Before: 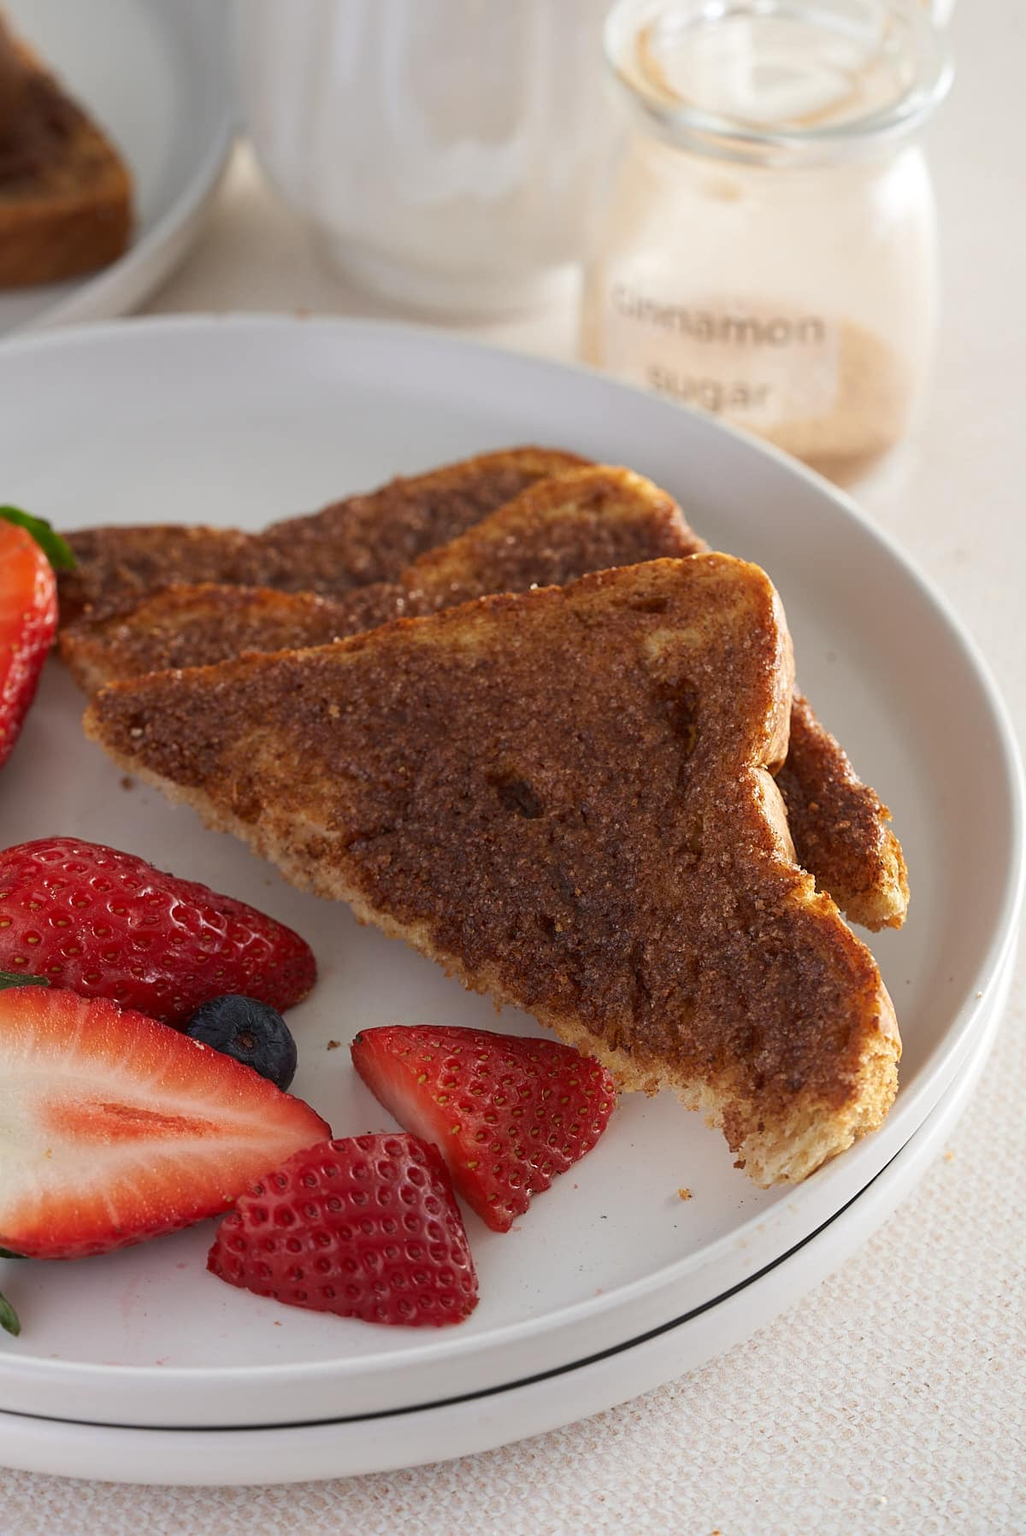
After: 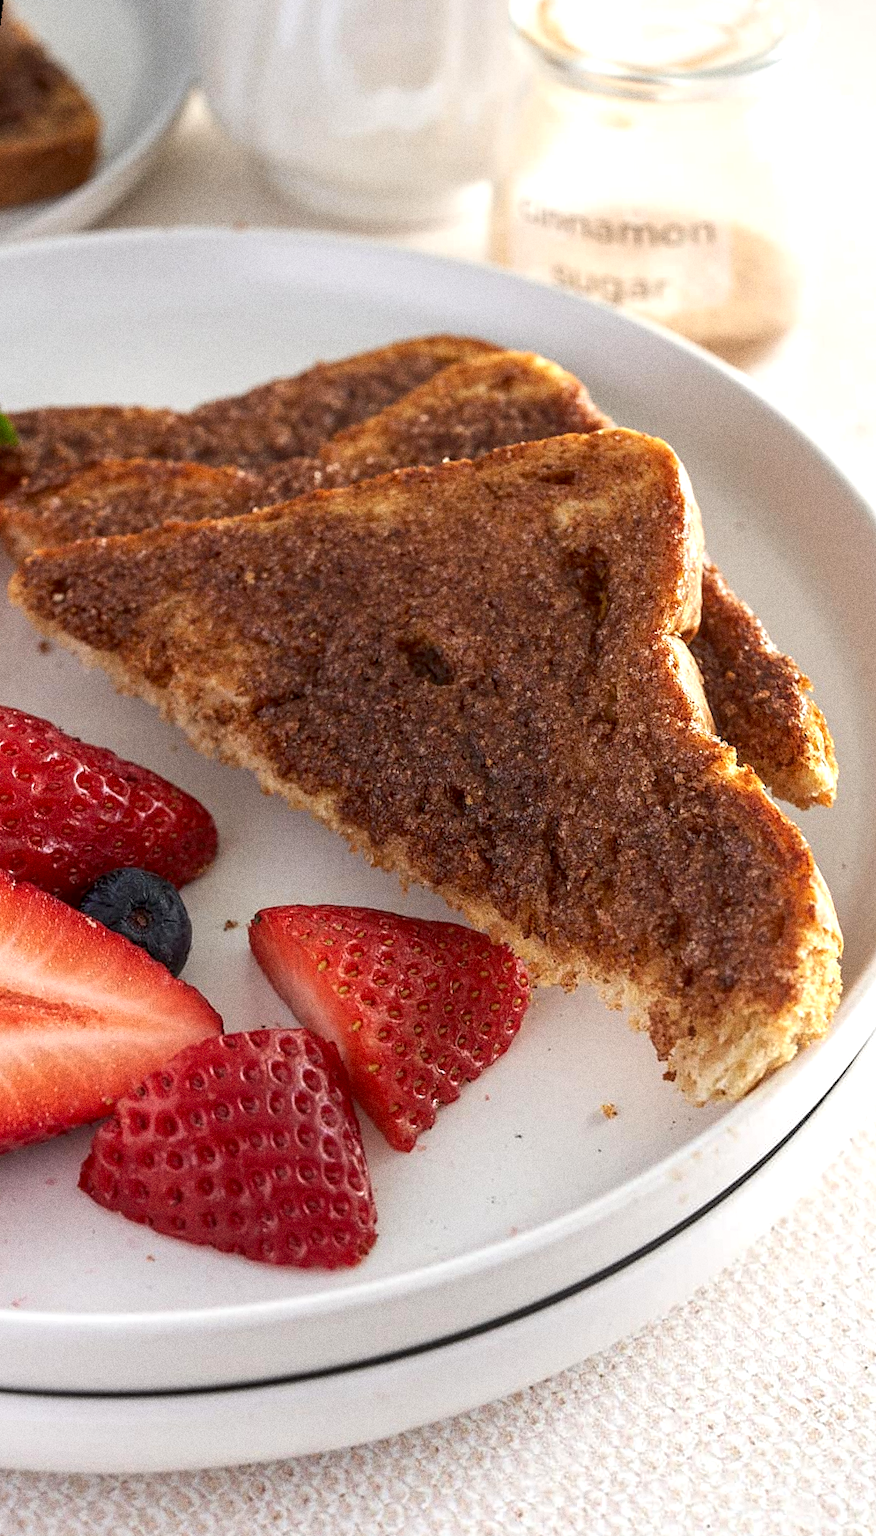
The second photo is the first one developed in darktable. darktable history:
grain: coarseness 0.09 ISO, strength 40%
exposure: black level correction 0.001, exposure 0.5 EV, compensate exposure bias true, compensate highlight preservation false
rotate and perspective: rotation 0.72°, lens shift (vertical) -0.352, lens shift (horizontal) -0.051, crop left 0.152, crop right 0.859, crop top 0.019, crop bottom 0.964
local contrast: detail 130%
